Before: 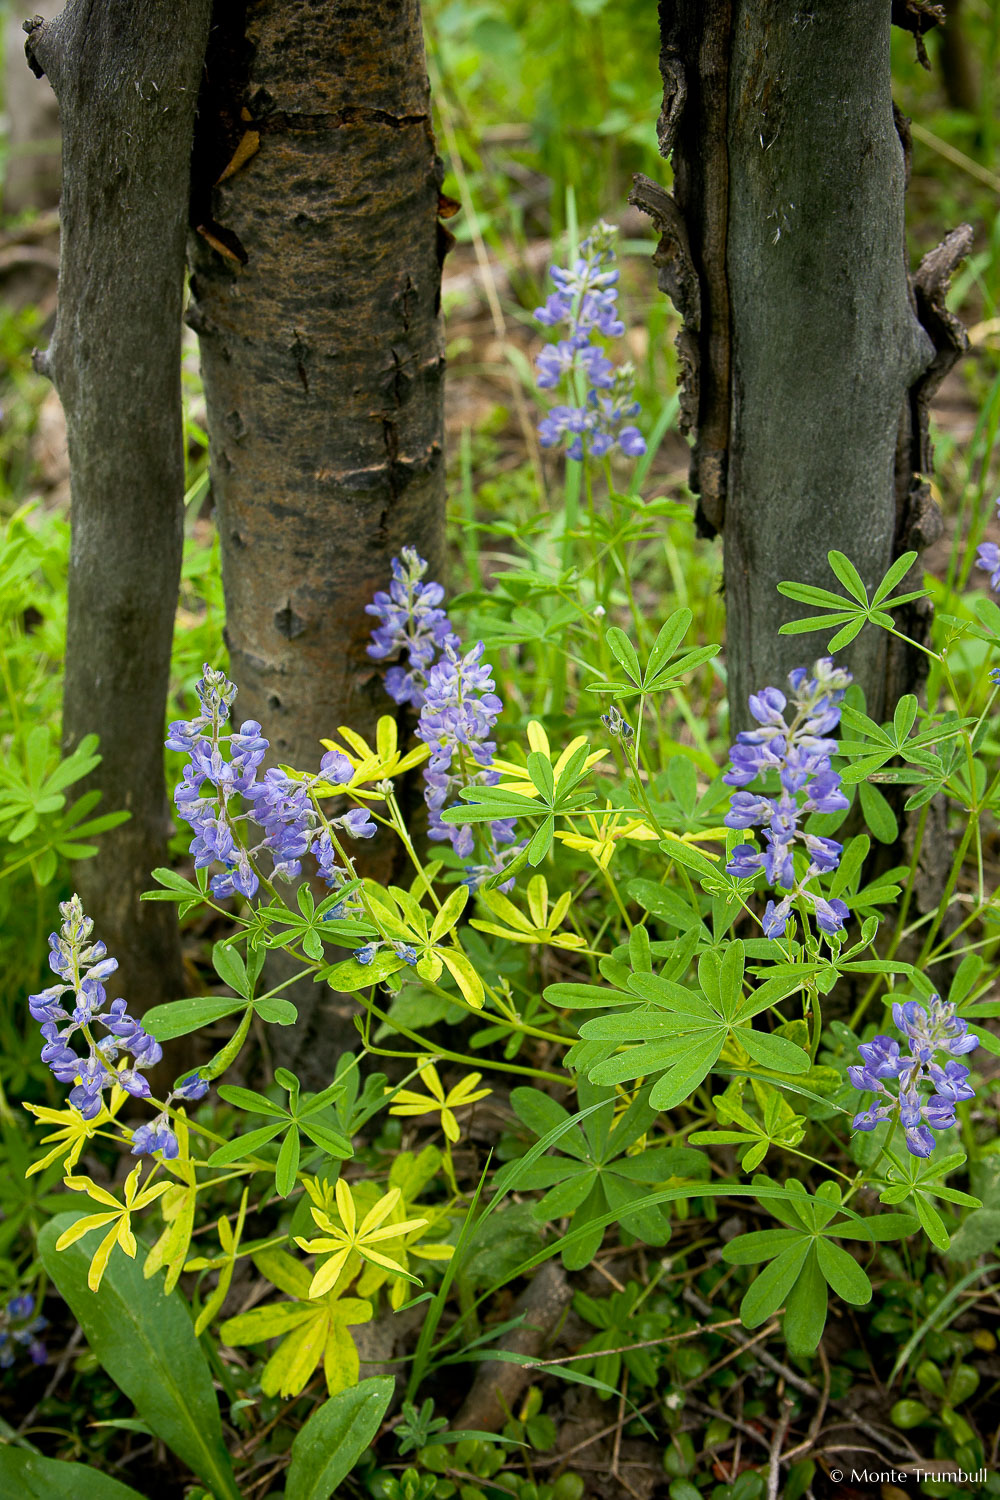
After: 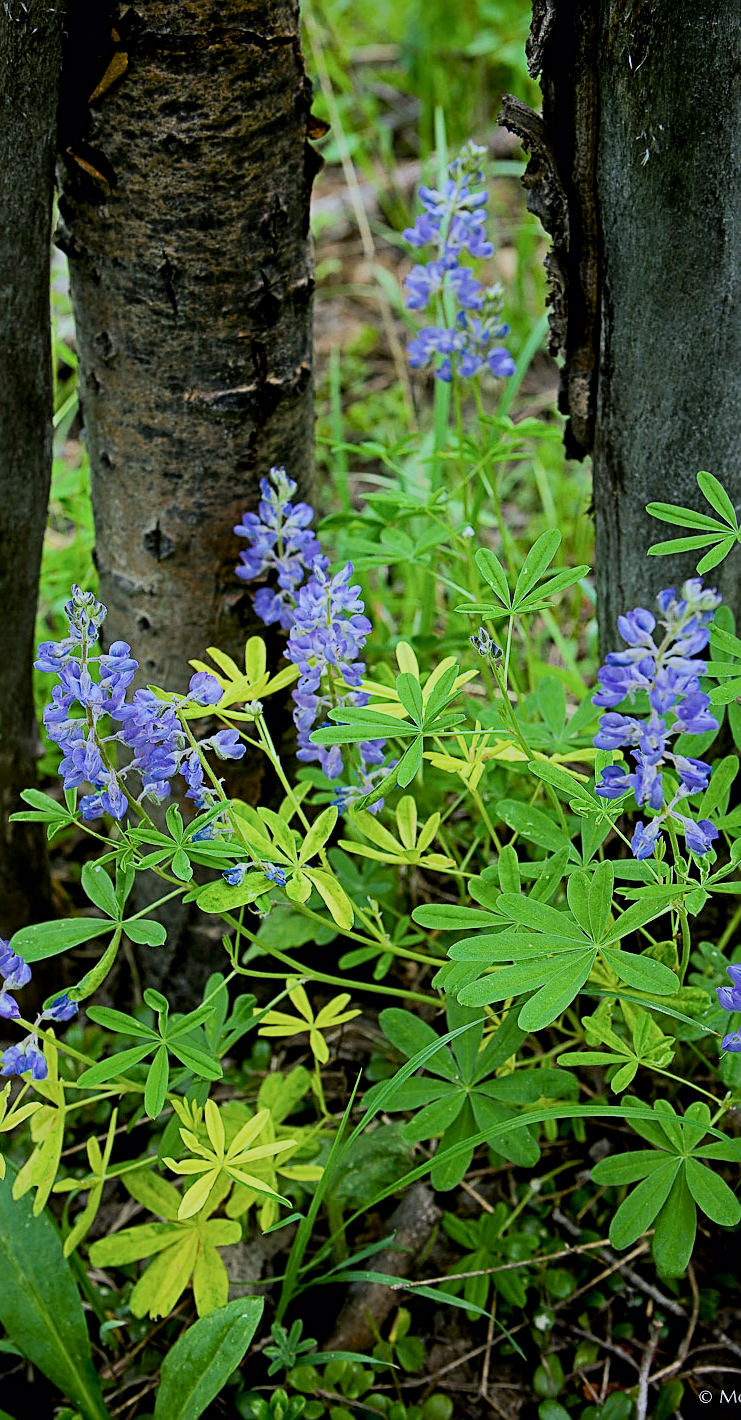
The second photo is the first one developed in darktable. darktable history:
crop and rotate: left 13.185%, top 5.267%, right 12.628%
tone equalizer: edges refinement/feathering 500, mask exposure compensation -1.57 EV, preserve details no
filmic rgb: black relative exposure -7.65 EV, white relative exposure 4.56 EV, hardness 3.61, contrast 1.059, color science v6 (2022)
color calibration: gray › normalize channels true, x 0.38, y 0.39, temperature 4076.95 K, gamut compression 0.021
sharpen: radius 2.77
exposure: black level correction 0.007, compensate highlight preservation false
